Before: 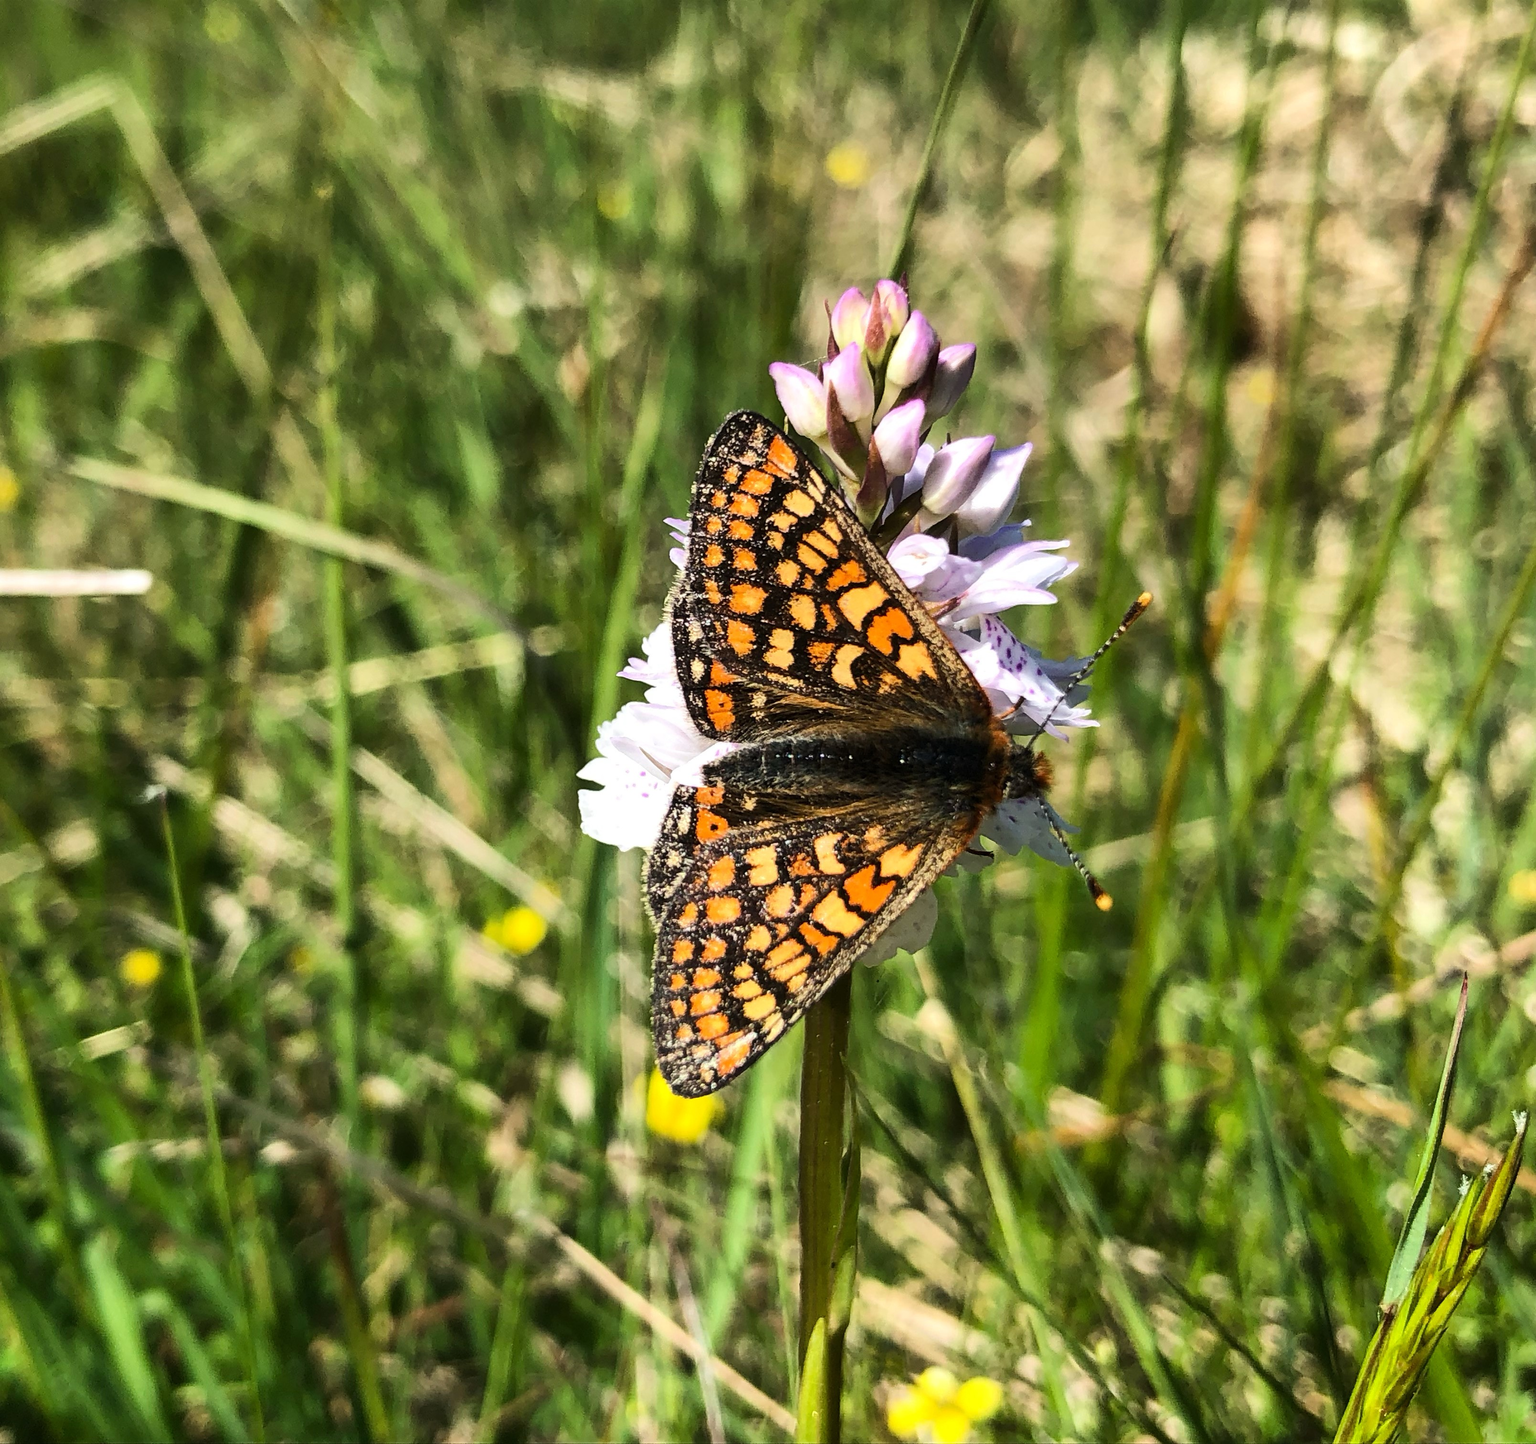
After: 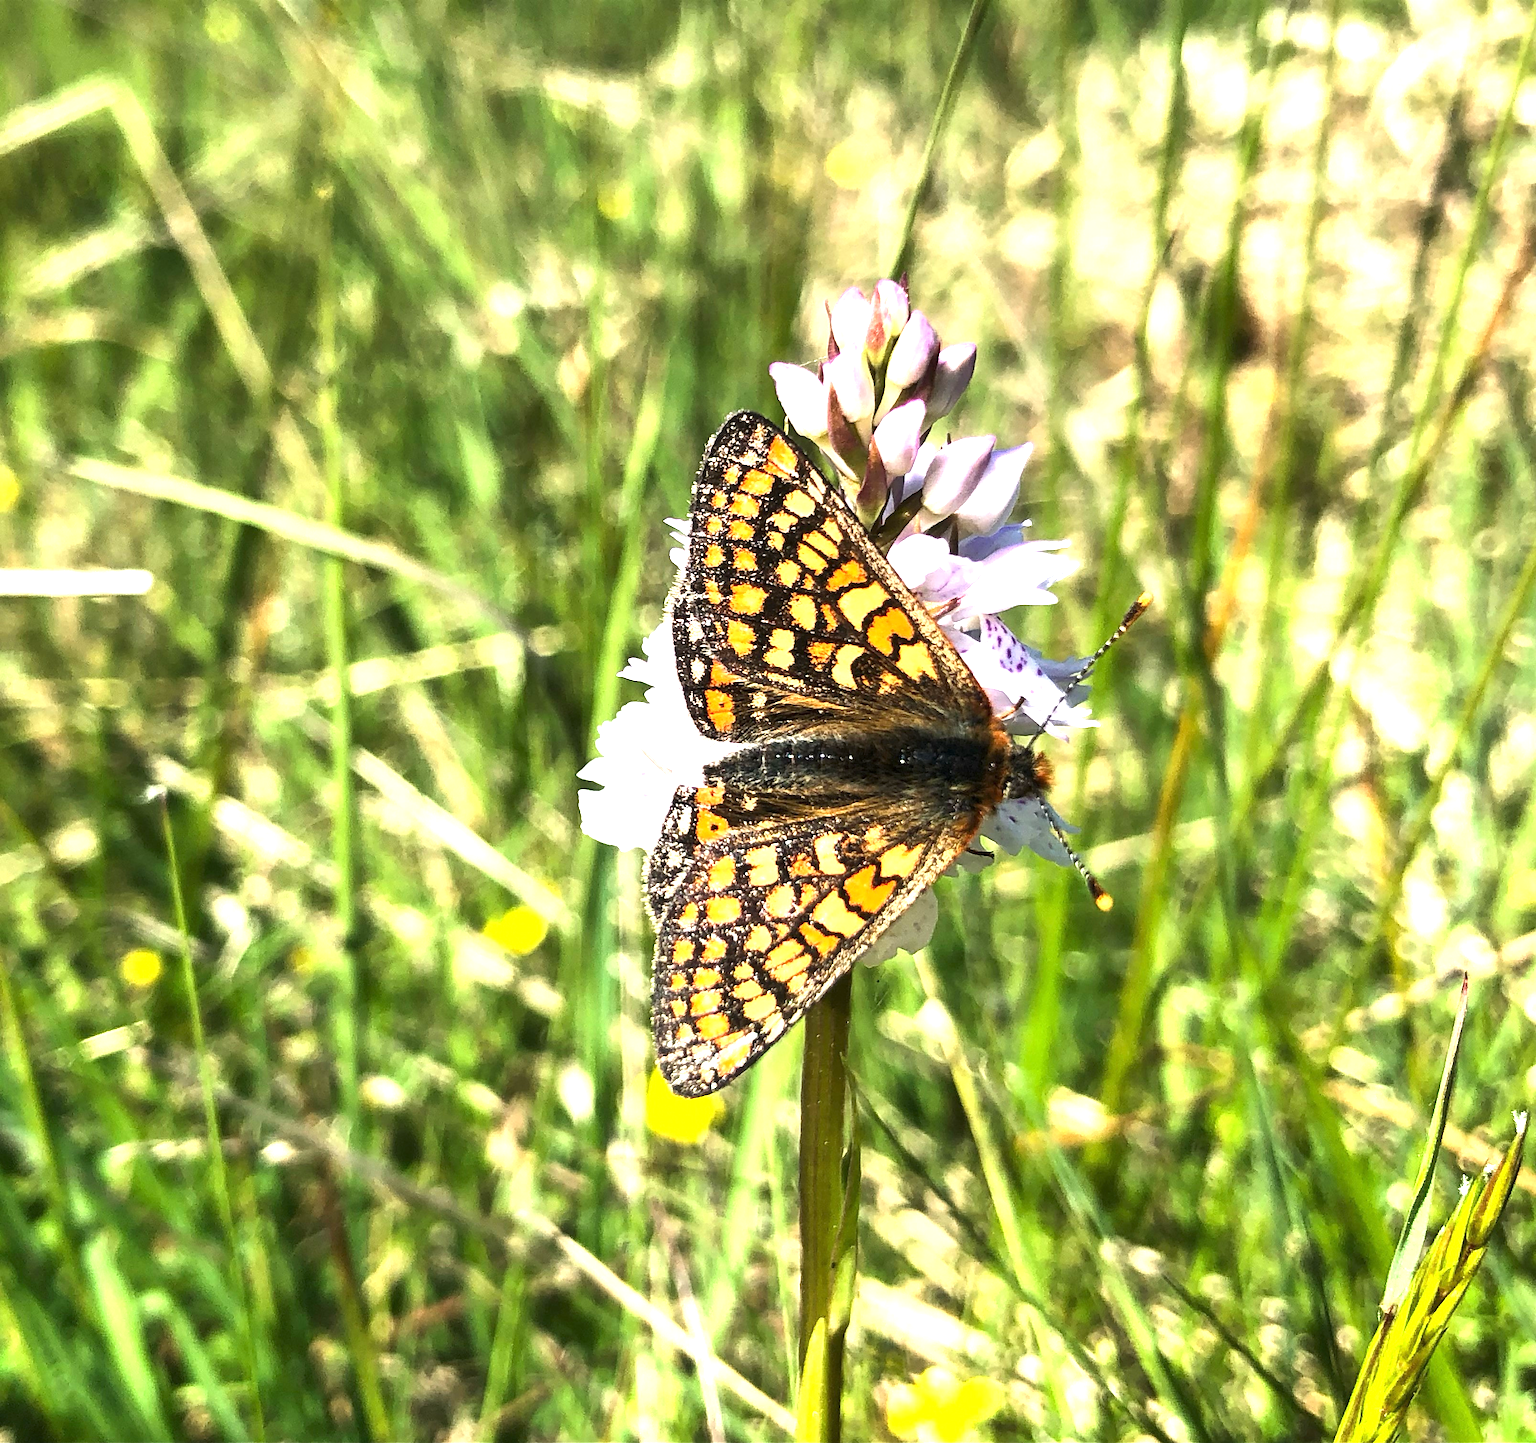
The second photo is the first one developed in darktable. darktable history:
tone equalizer: edges refinement/feathering 500, mask exposure compensation -1.57 EV, preserve details no
exposure: exposure 1.265 EV, compensate exposure bias true, compensate highlight preservation false
